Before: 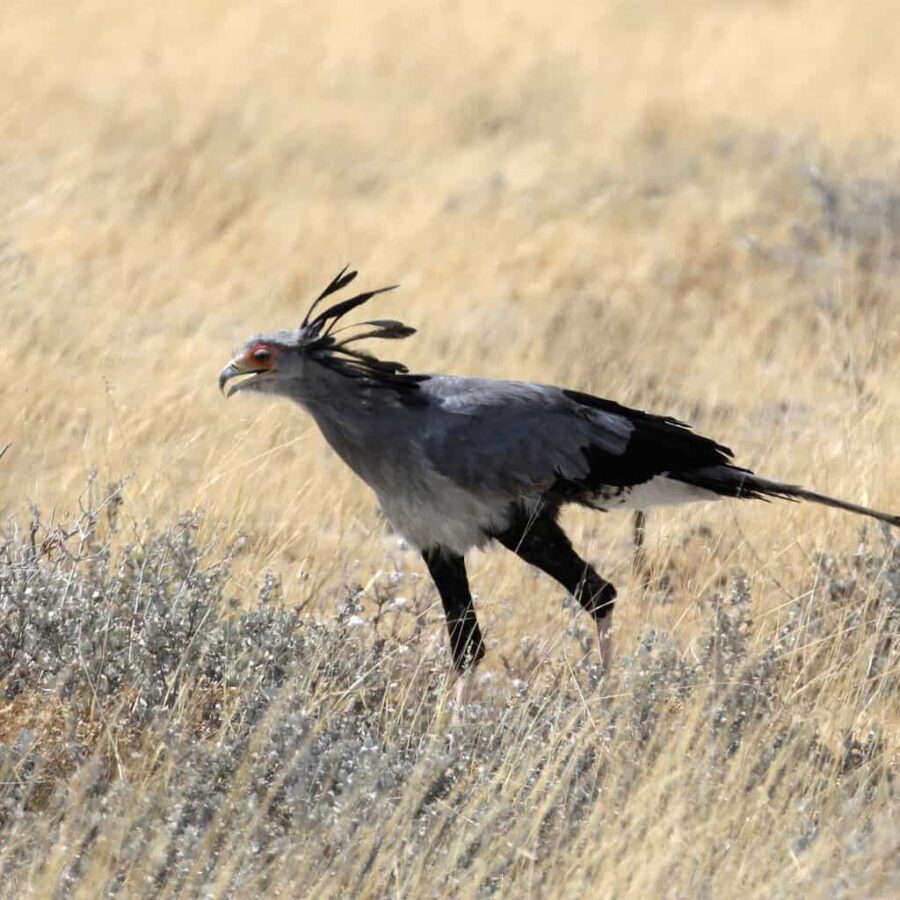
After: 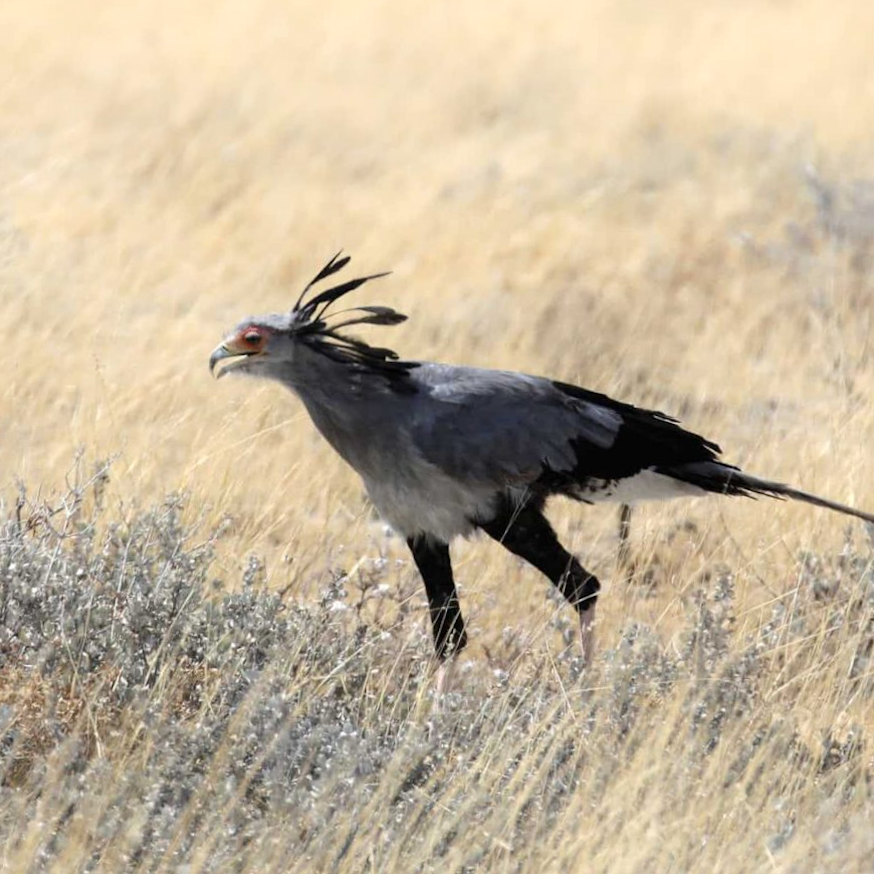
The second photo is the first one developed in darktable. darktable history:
crop and rotate: angle -1.69°
exposure: compensate exposure bias true, compensate highlight preservation false
shadows and highlights: shadows -23.08, highlights 46.15, soften with gaussian
